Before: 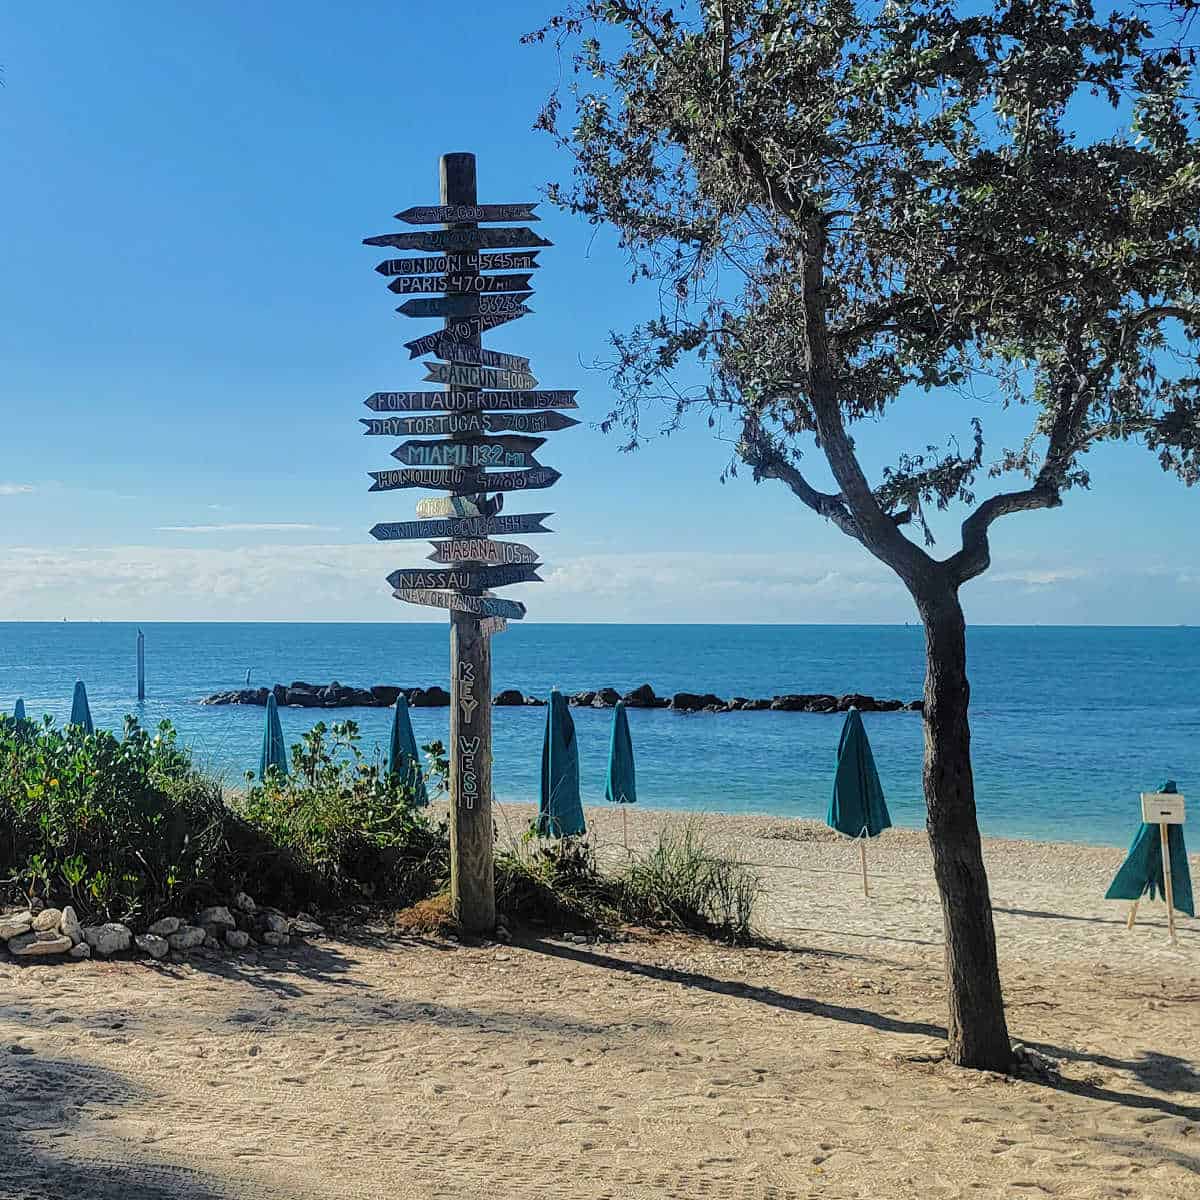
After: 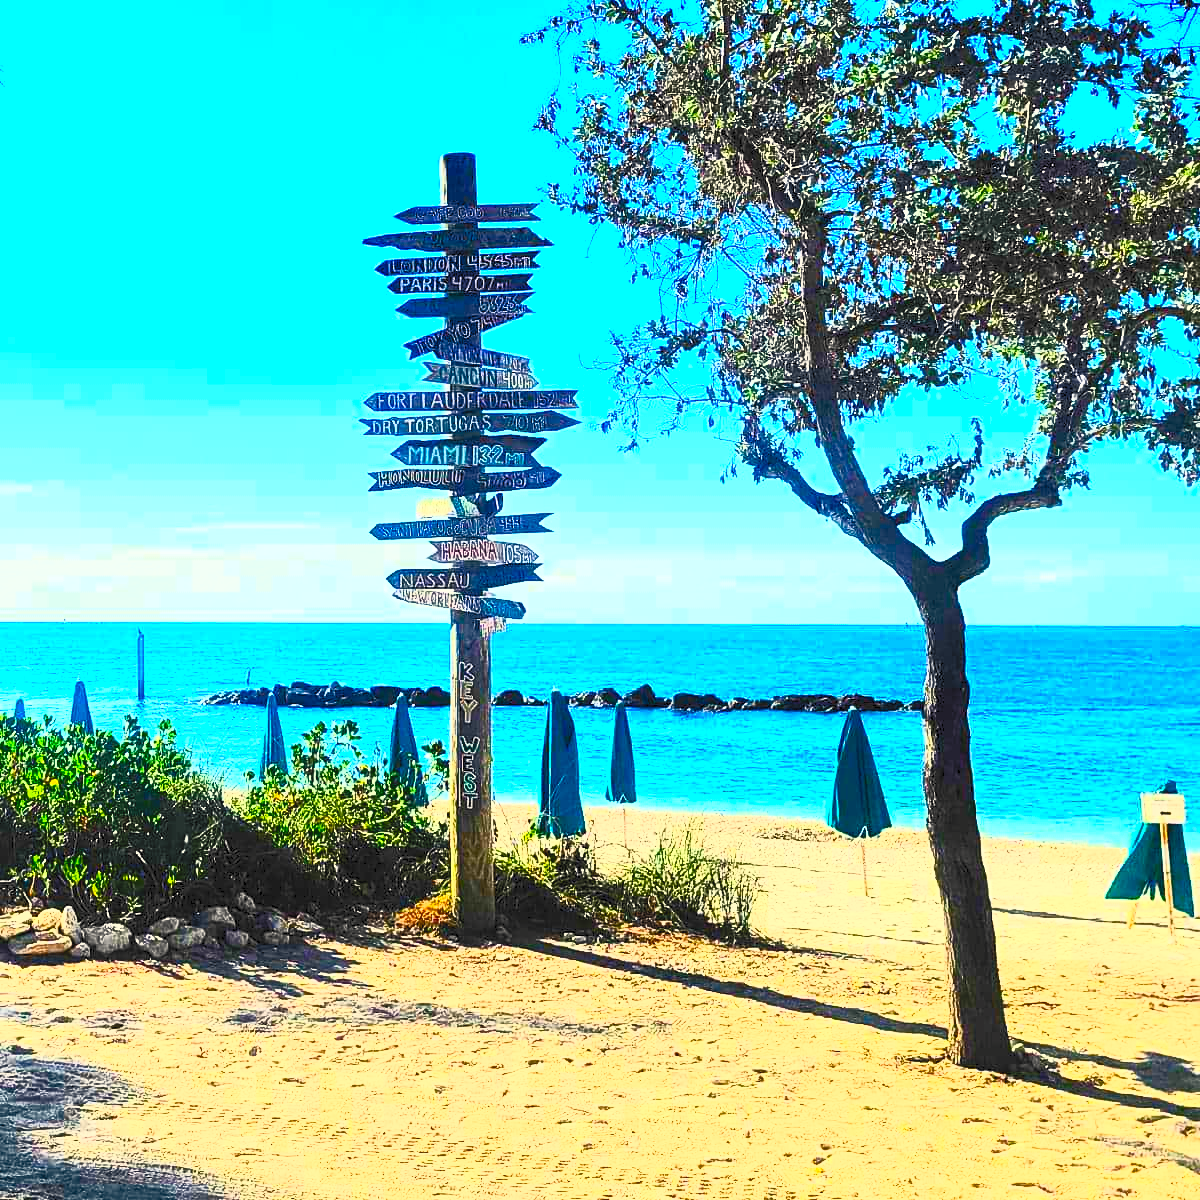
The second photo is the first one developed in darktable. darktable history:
color balance rgb: highlights gain › chroma 2.974%, highlights gain › hue 78.64°, perceptual saturation grading › global saturation 20%, perceptual saturation grading › highlights -24.716%, perceptual saturation grading › shadows 24.151%, global vibrance 20%
contrast brightness saturation: contrast 0.995, brightness 0.984, saturation 0.991
